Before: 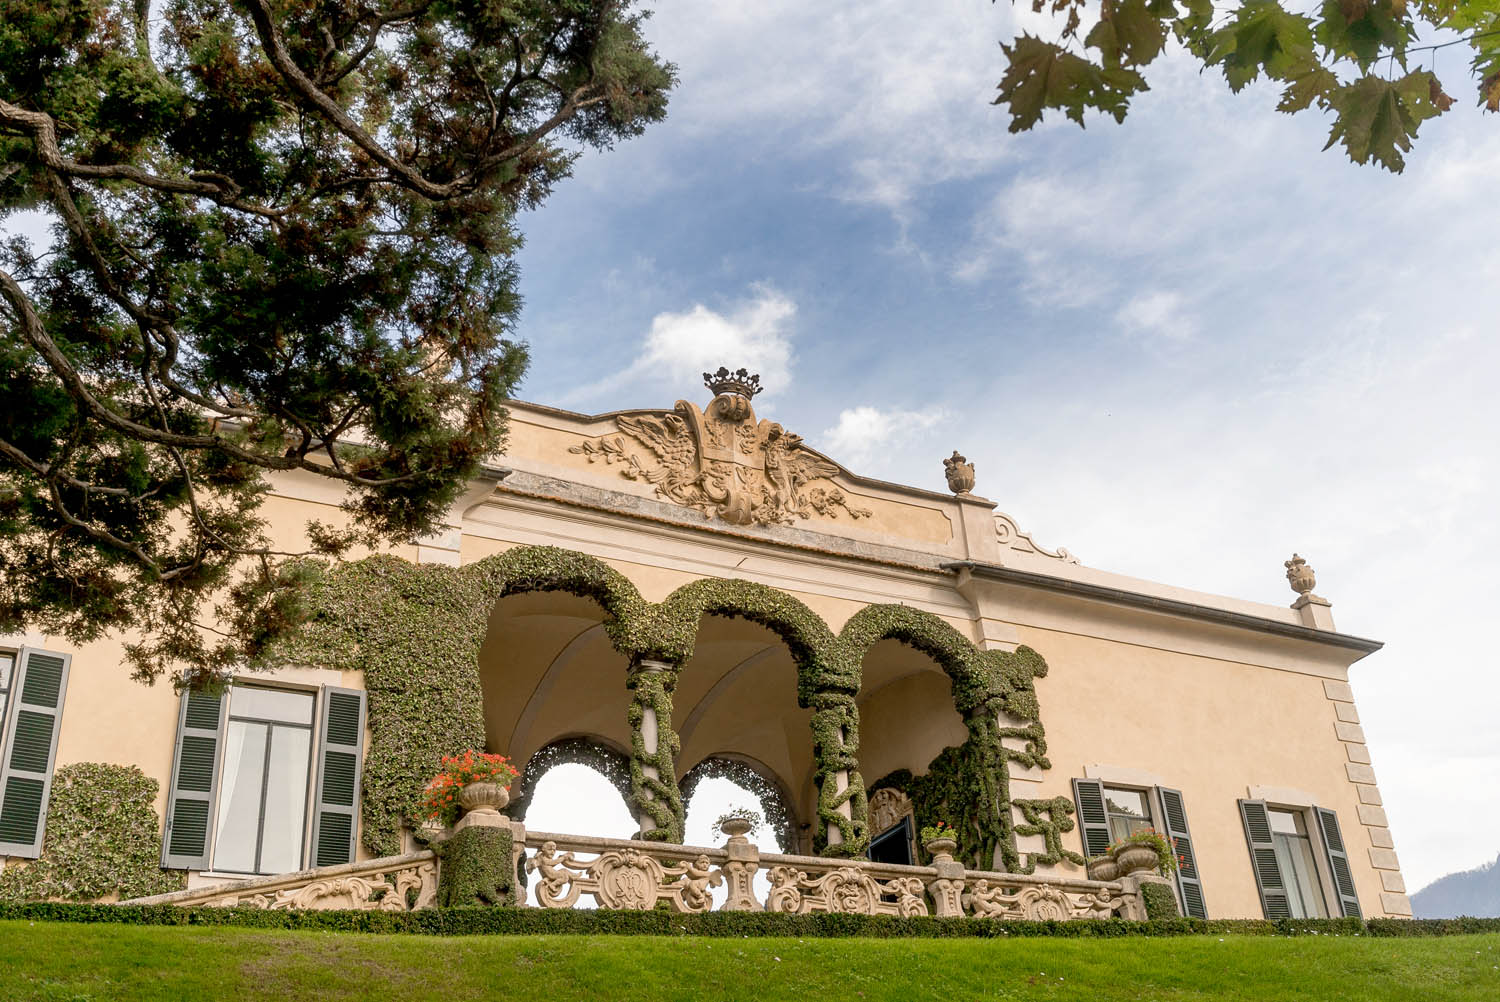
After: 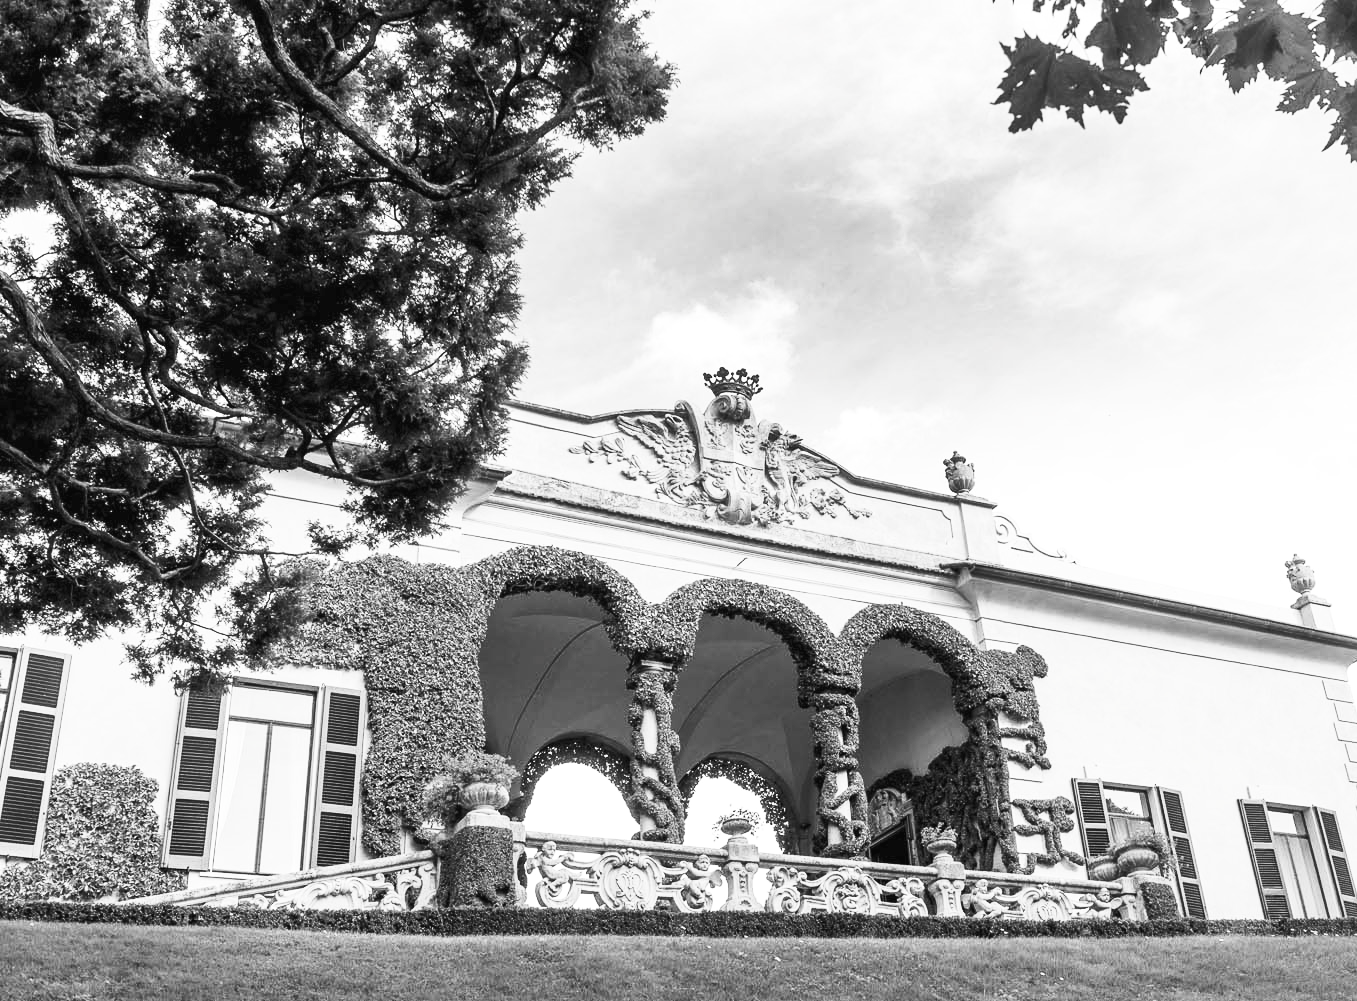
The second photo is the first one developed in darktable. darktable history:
contrast brightness saturation: contrast 0.53, brightness 0.47, saturation -1
crop: right 9.509%, bottom 0.031%
exposure: black level correction 0, compensate exposure bias true, compensate highlight preservation false
tone curve: curves: ch0 [(0, 0) (0.003, 0.002) (0.011, 0.009) (0.025, 0.021) (0.044, 0.037) (0.069, 0.058) (0.1, 0.084) (0.136, 0.114) (0.177, 0.149) (0.224, 0.188) (0.277, 0.232) (0.335, 0.281) (0.399, 0.341) (0.468, 0.416) (0.543, 0.496) (0.623, 0.574) (0.709, 0.659) (0.801, 0.754) (0.898, 0.876) (1, 1)], preserve colors none
color balance rgb: contrast -10%
shadows and highlights: shadows -10, white point adjustment 1.5, highlights 10
